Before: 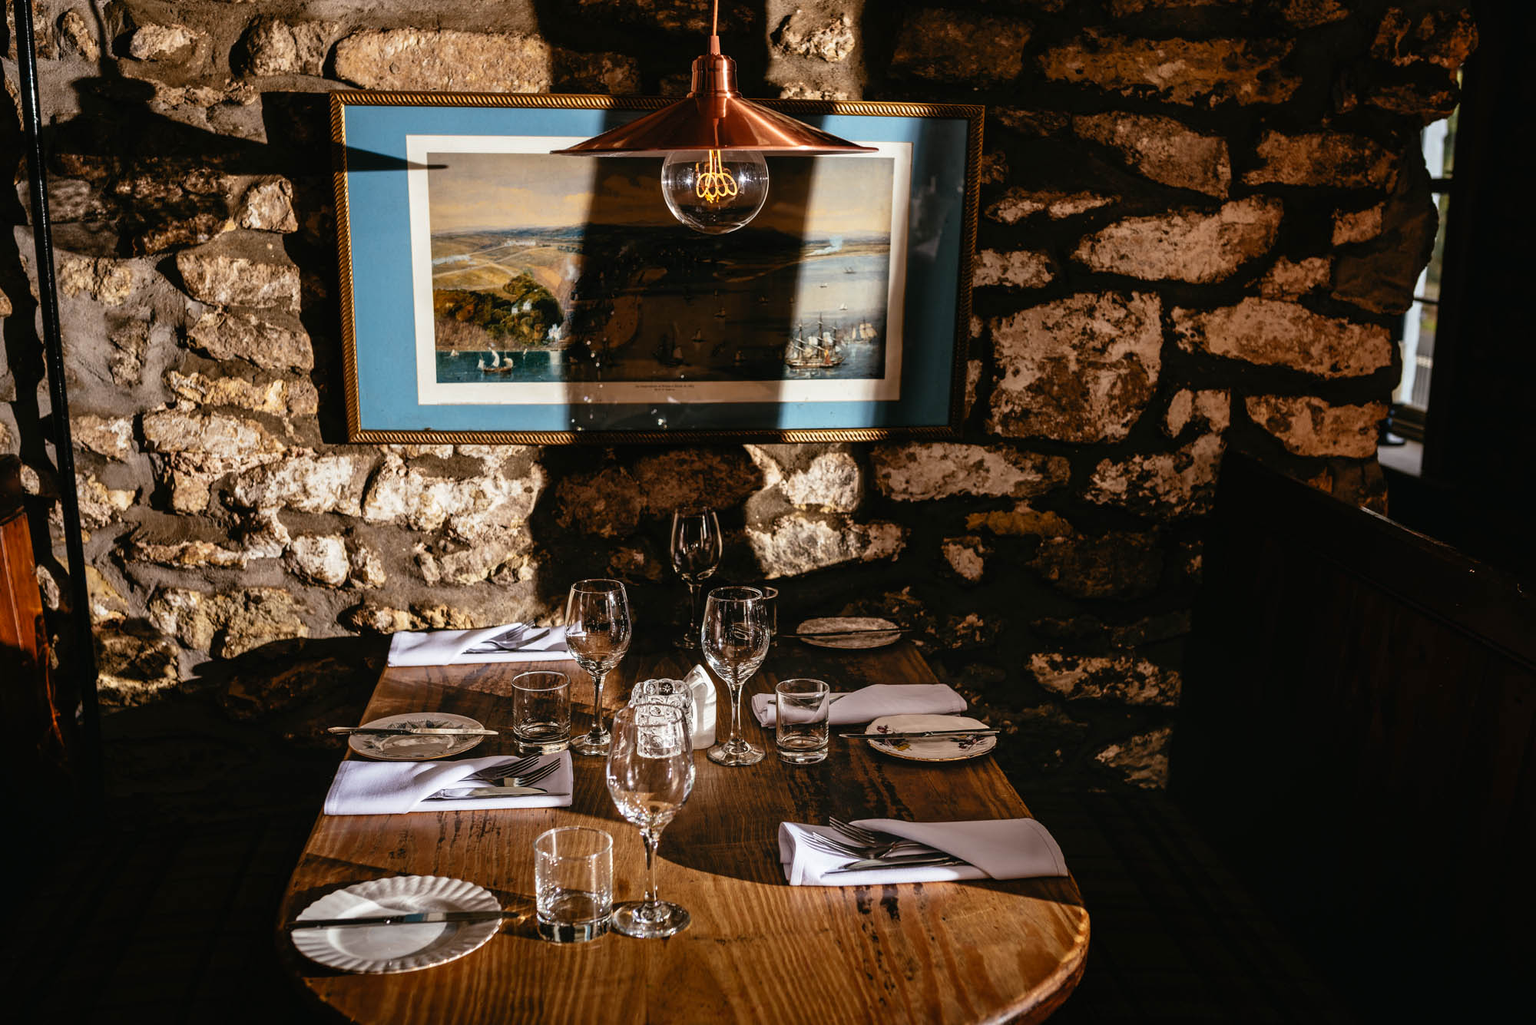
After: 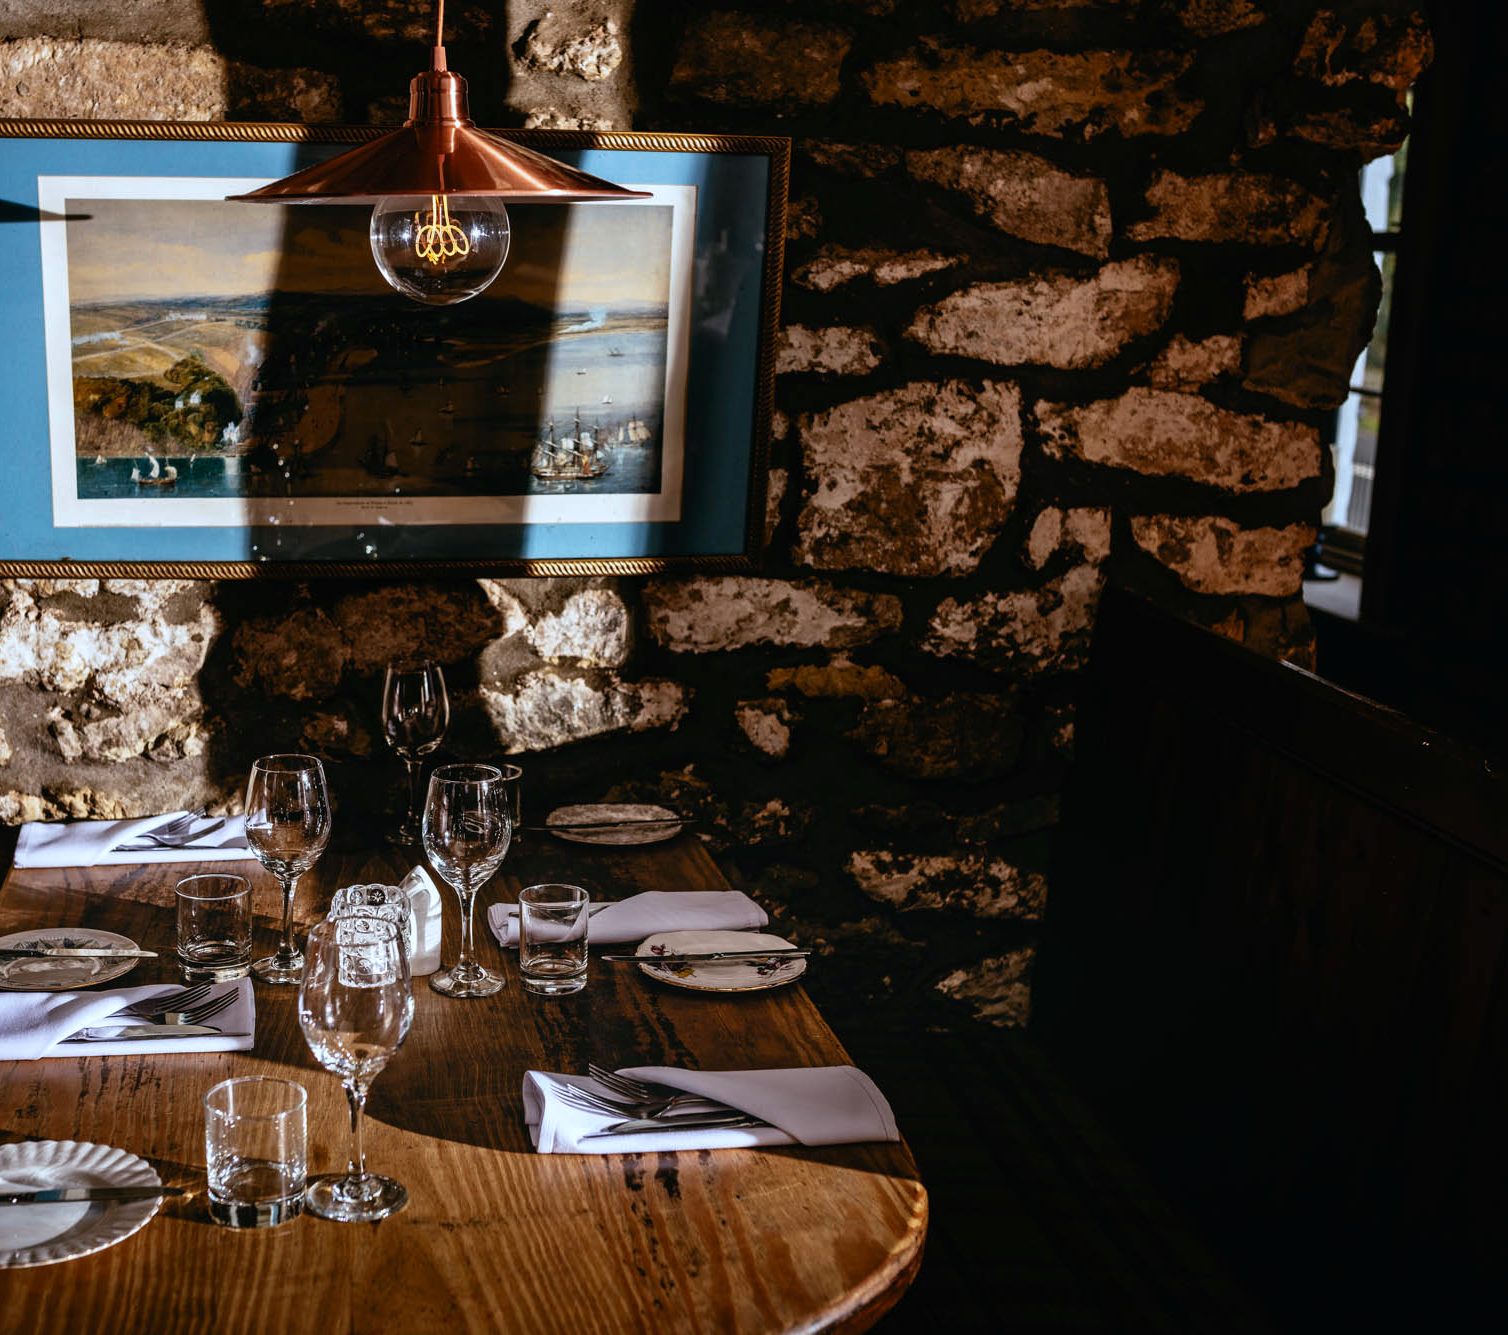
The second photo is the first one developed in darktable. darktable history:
crop and rotate: left 24.6%
contrast brightness saturation: contrast 0.03, brightness -0.04
color calibration: x 0.37, y 0.382, temperature 4313.32 K
tone equalizer: on, module defaults
